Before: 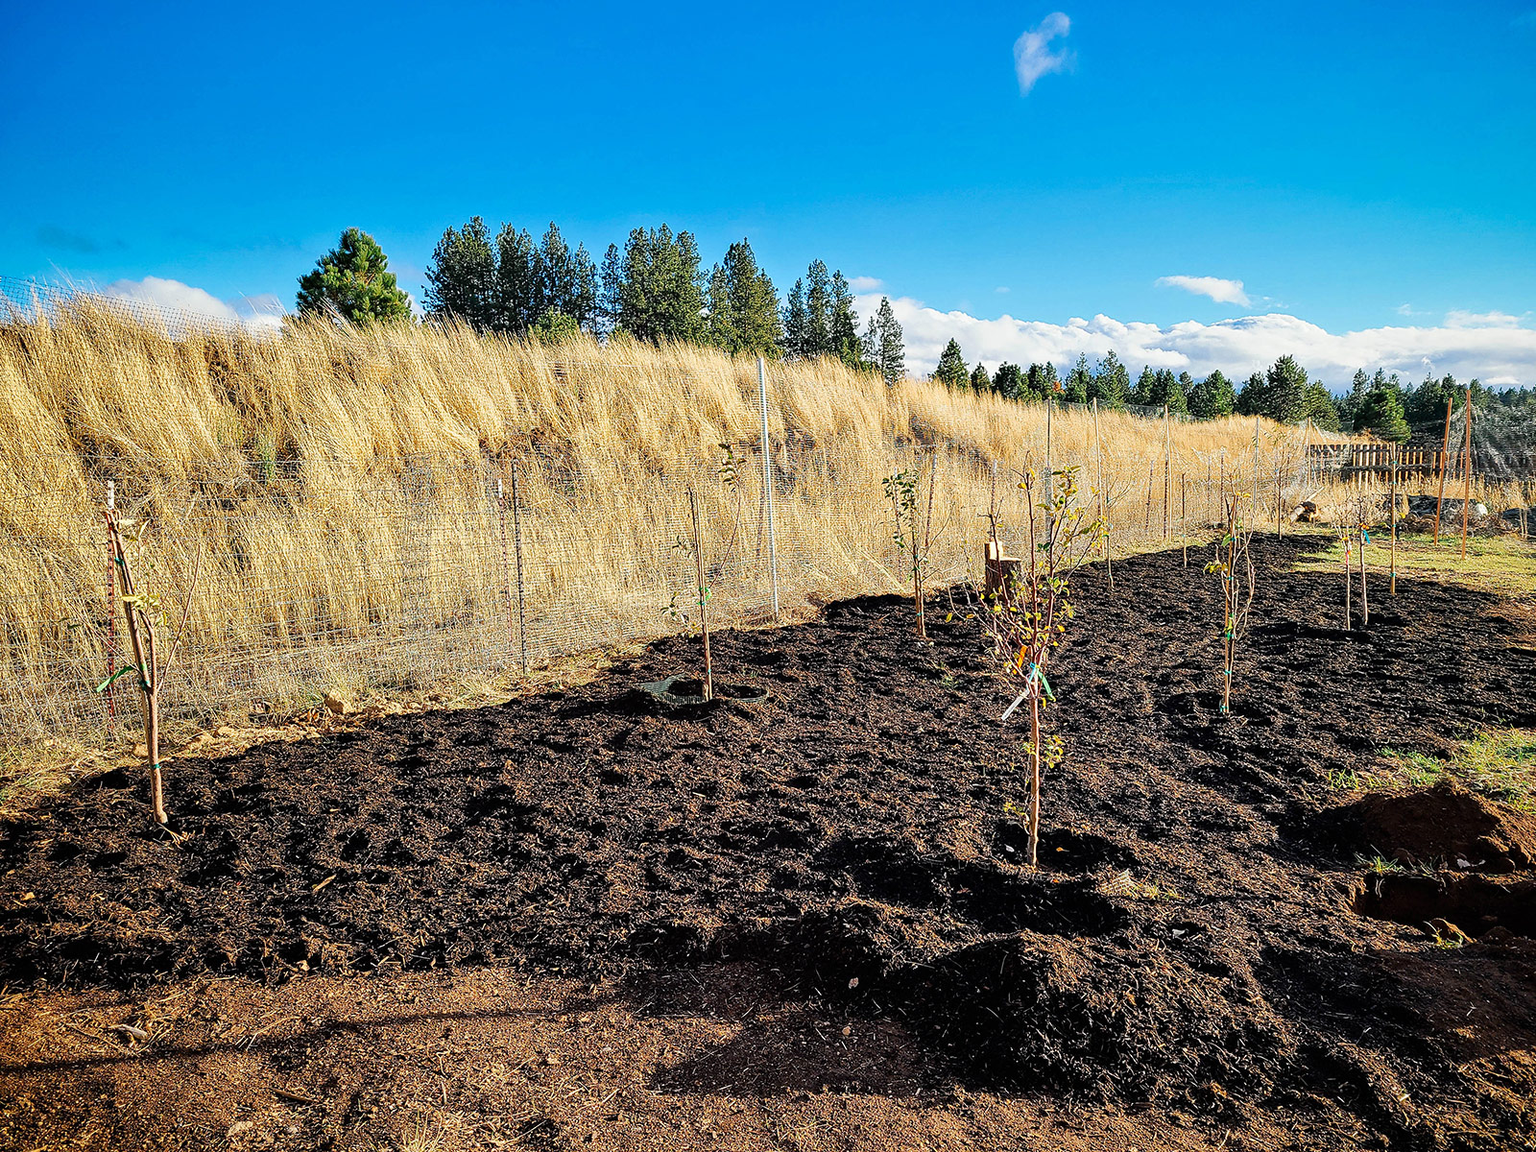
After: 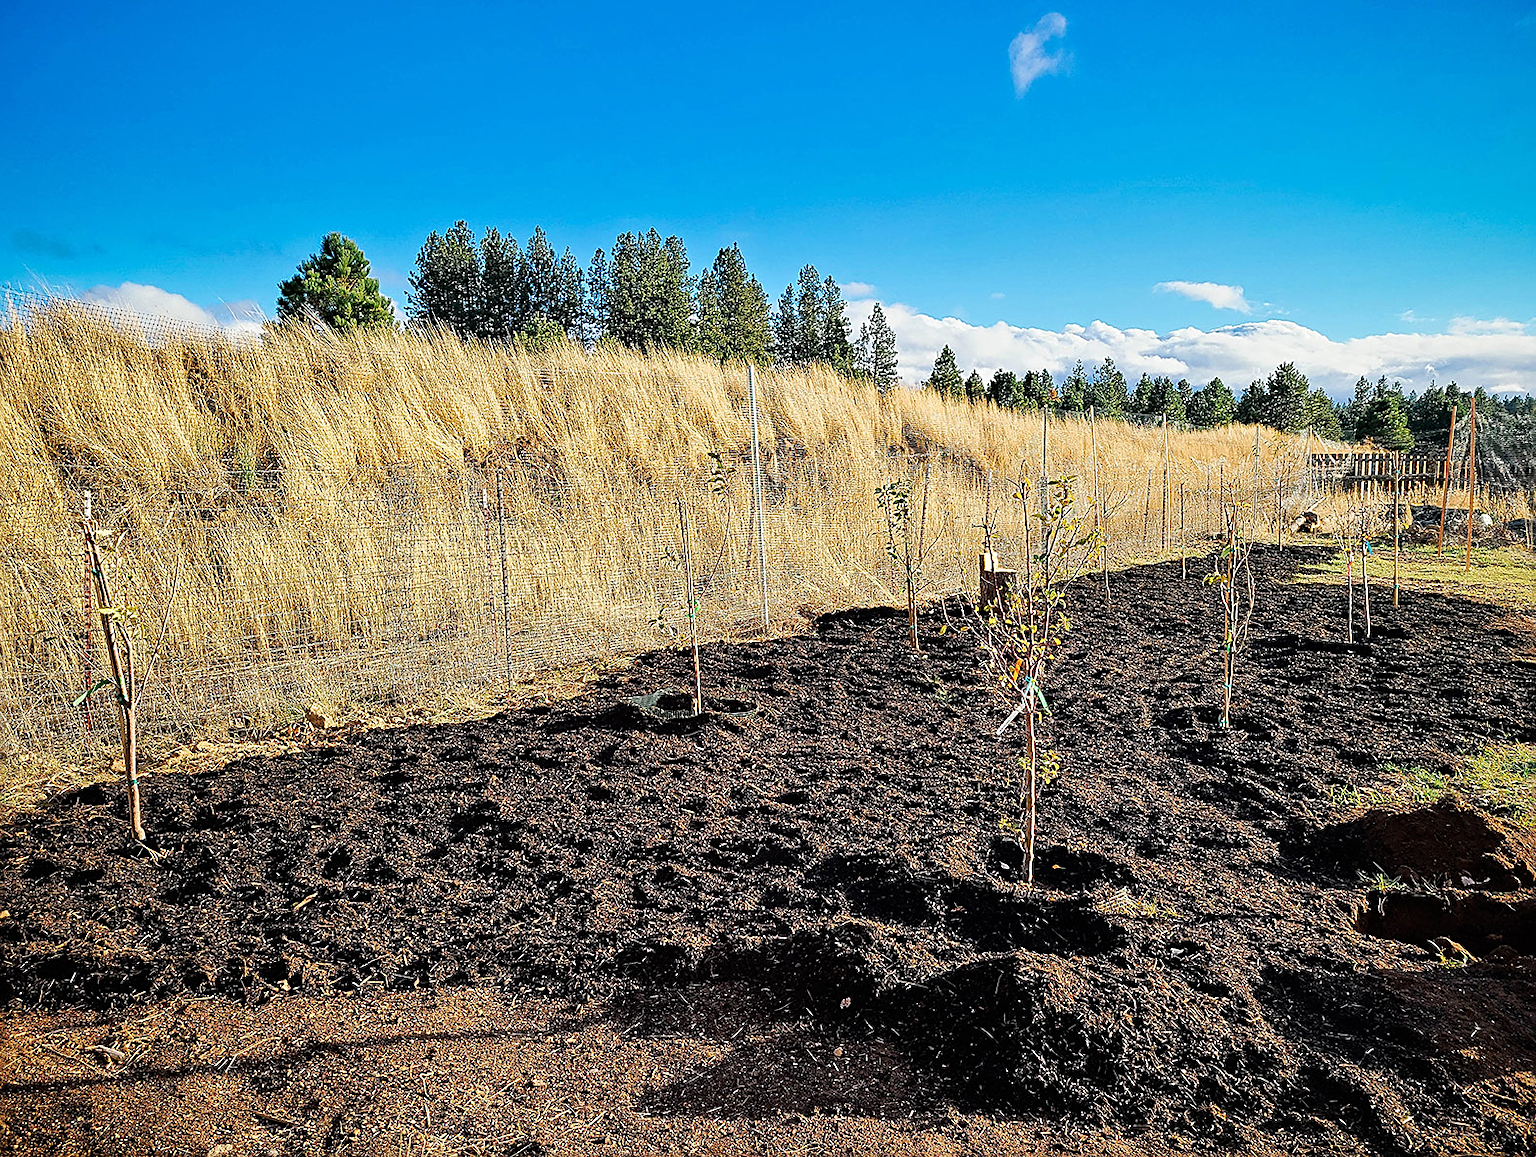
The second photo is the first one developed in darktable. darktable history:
crop: left 1.668%, right 0.282%, bottom 1.494%
sharpen: on, module defaults
